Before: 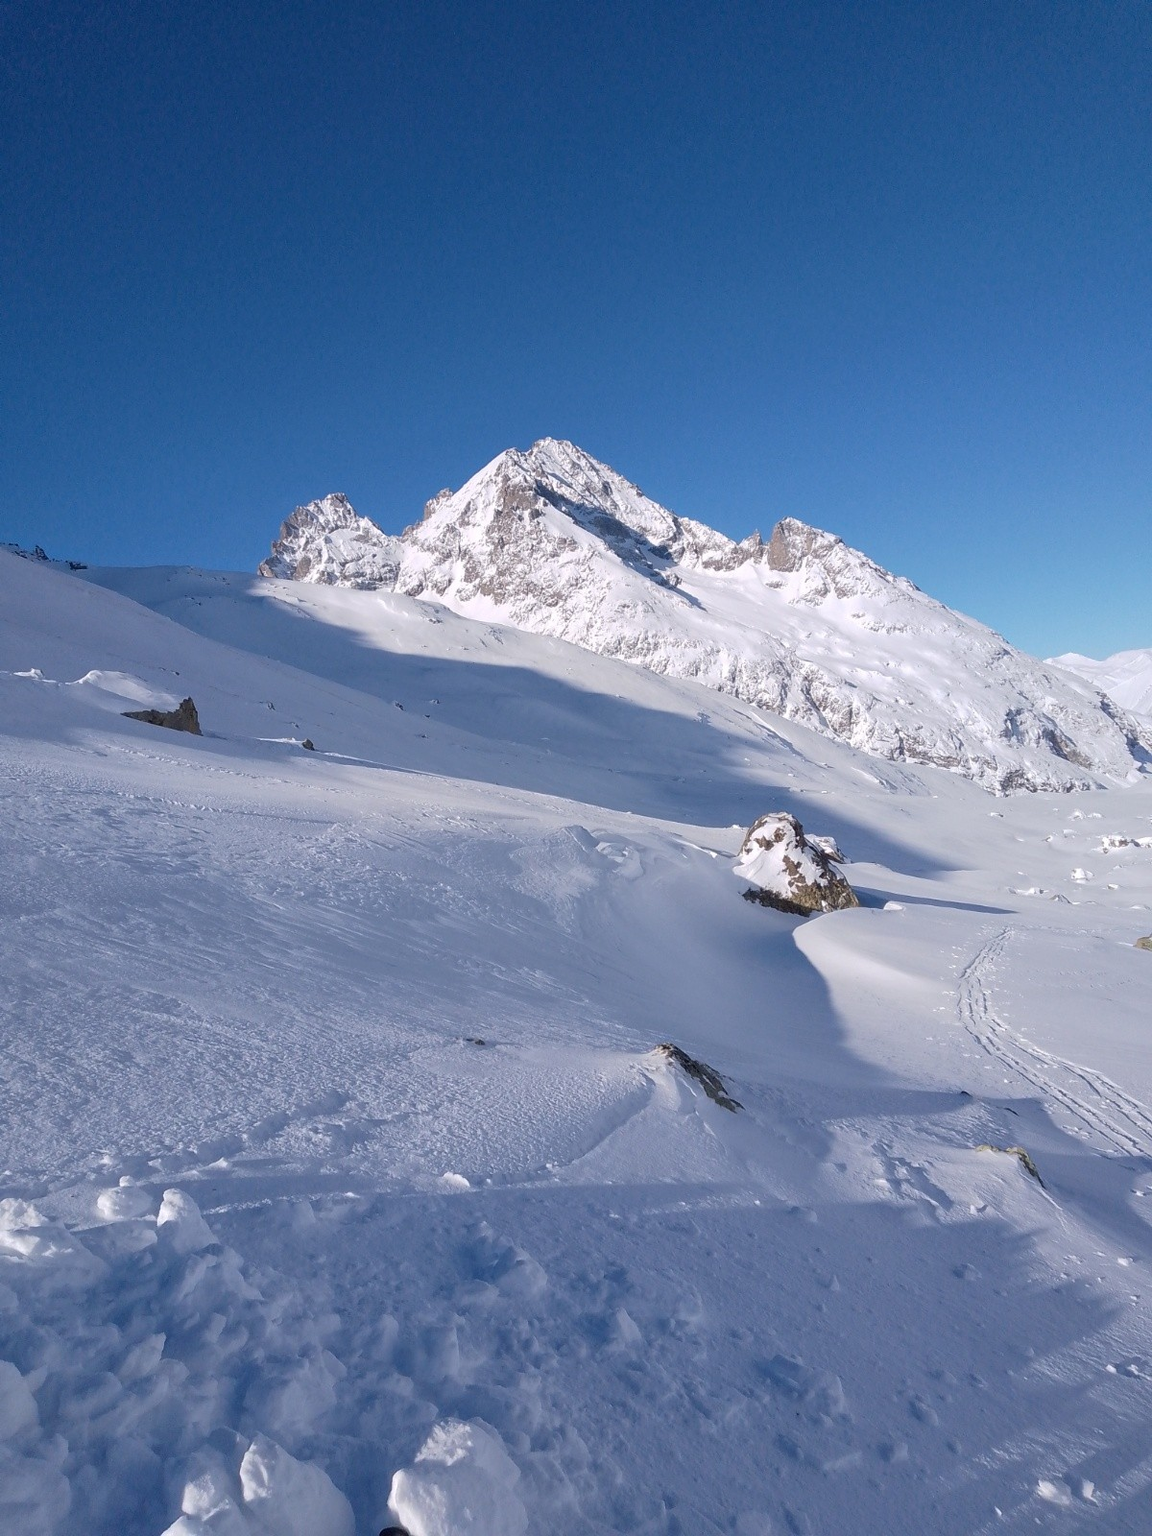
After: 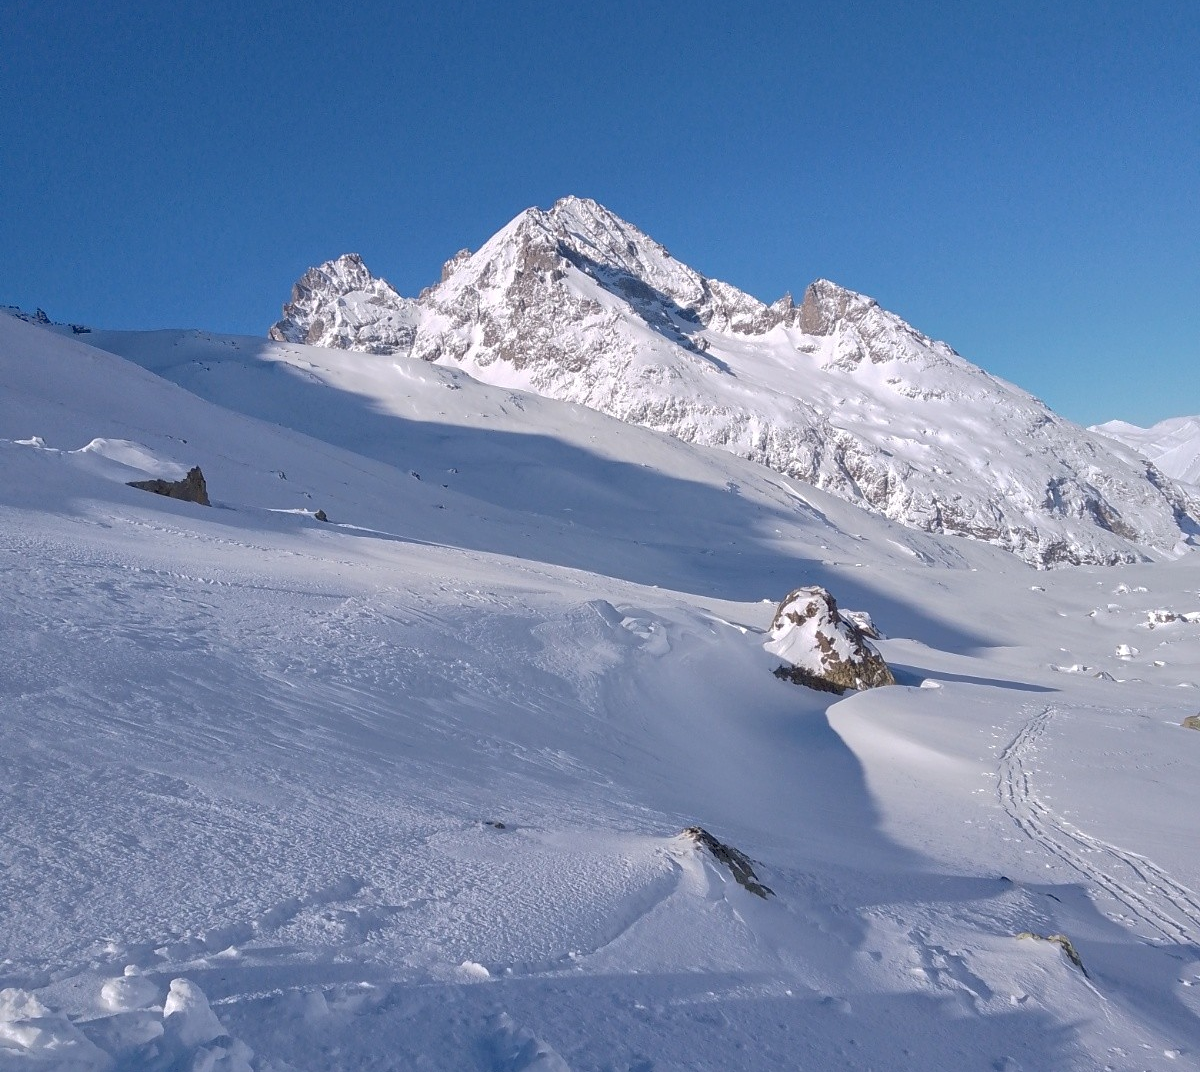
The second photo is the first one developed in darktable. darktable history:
shadows and highlights: on, module defaults
contrast equalizer: octaves 7, y [[0.502, 0.505, 0.512, 0.529, 0.564, 0.588], [0.5 ×6], [0.502, 0.505, 0.512, 0.529, 0.564, 0.588], [0, 0.001, 0.001, 0.004, 0.008, 0.011], [0, 0.001, 0.001, 0.004, 0.008, 0.011]], mix 0.524
crop: top 16.285%, bottom 16.709%
